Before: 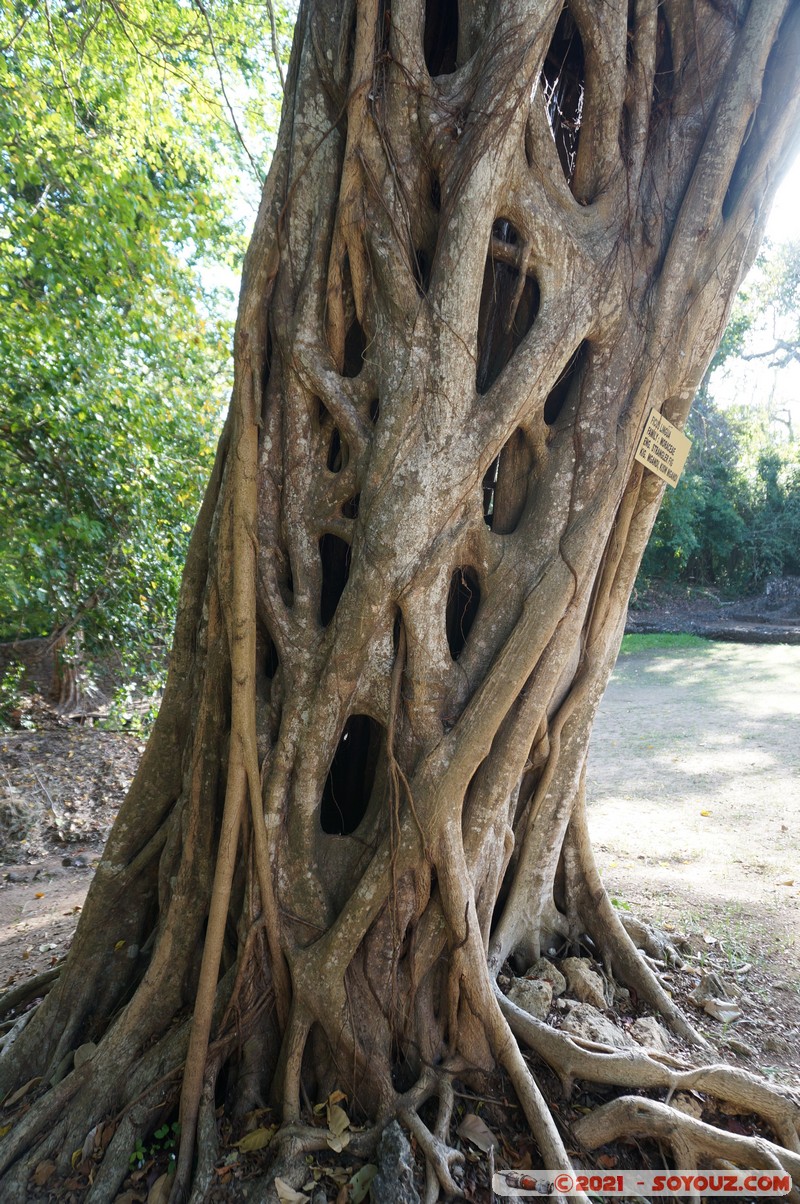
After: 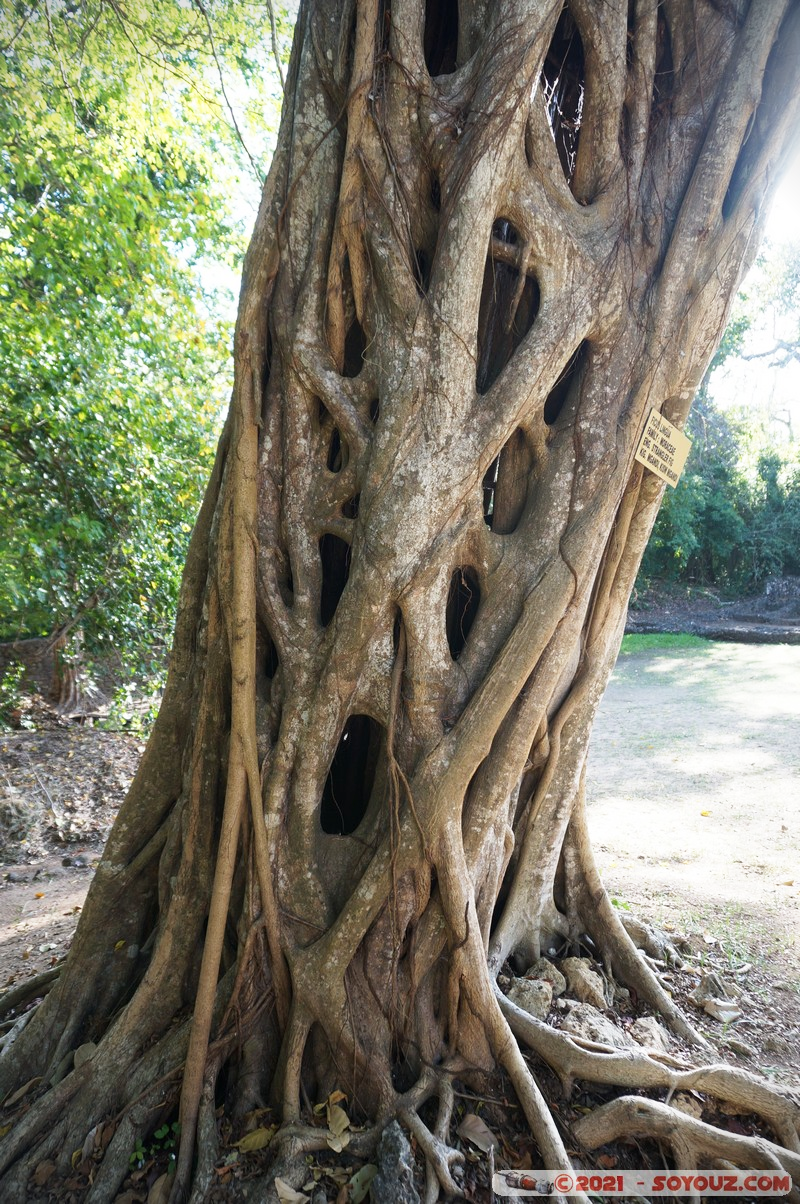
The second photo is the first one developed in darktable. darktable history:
vignetting: fall-off start 91.88%, brightness -0.864
base curve: curves: ch0 [(0, 0) (0.666, 0.806) (1, 1)], preserve colors none
